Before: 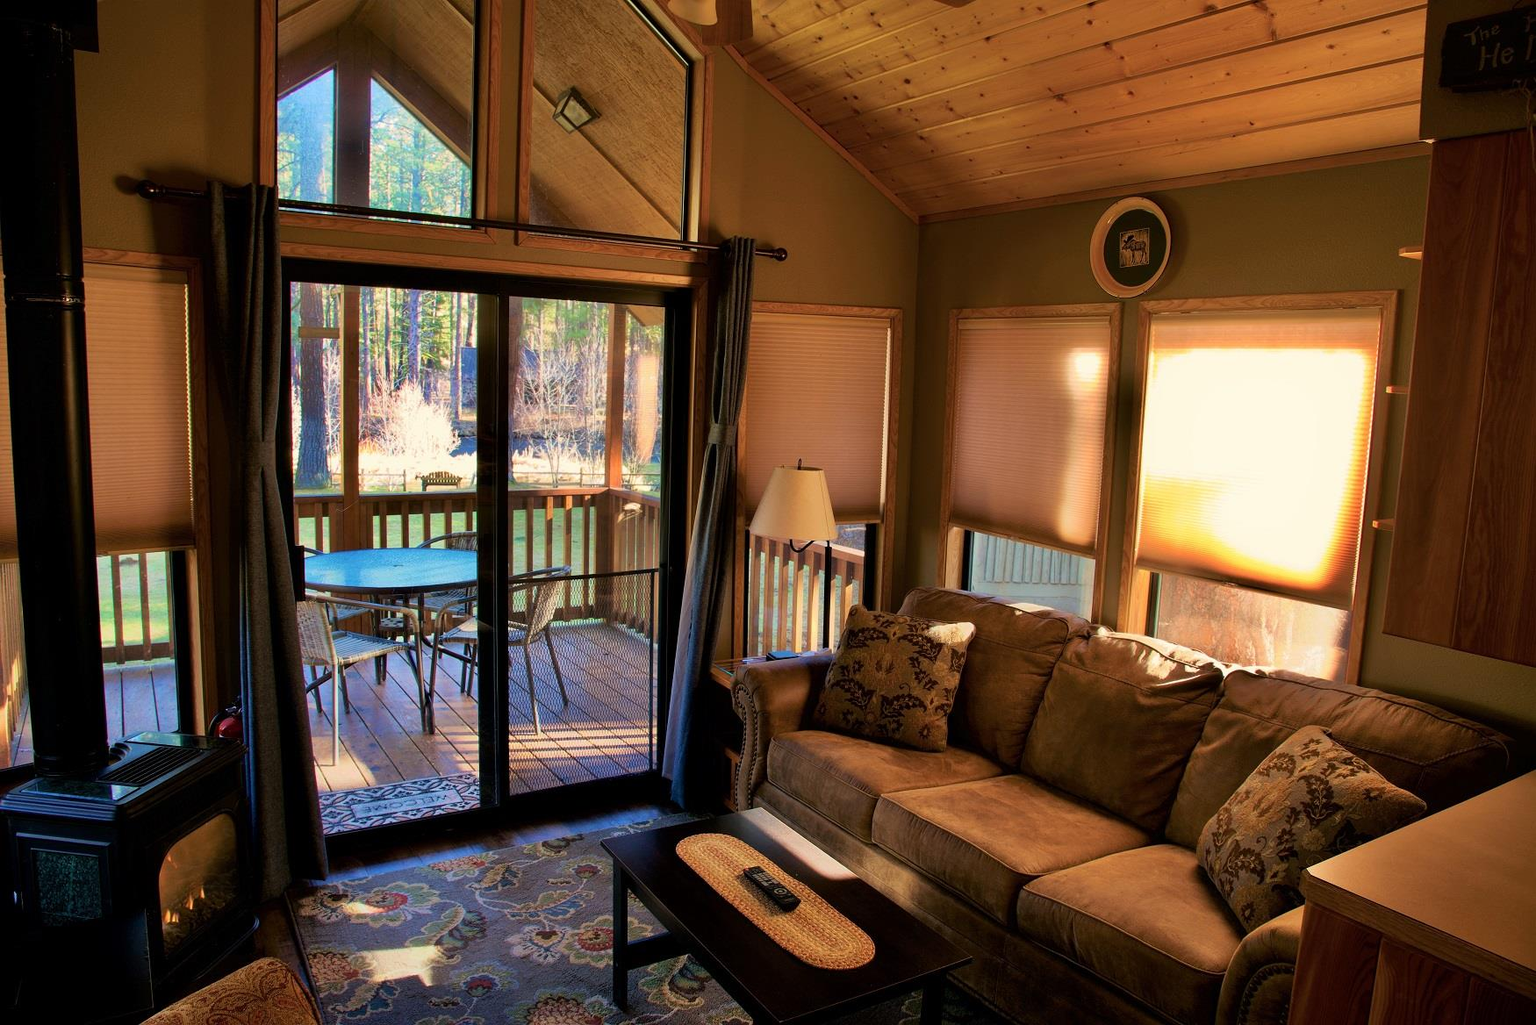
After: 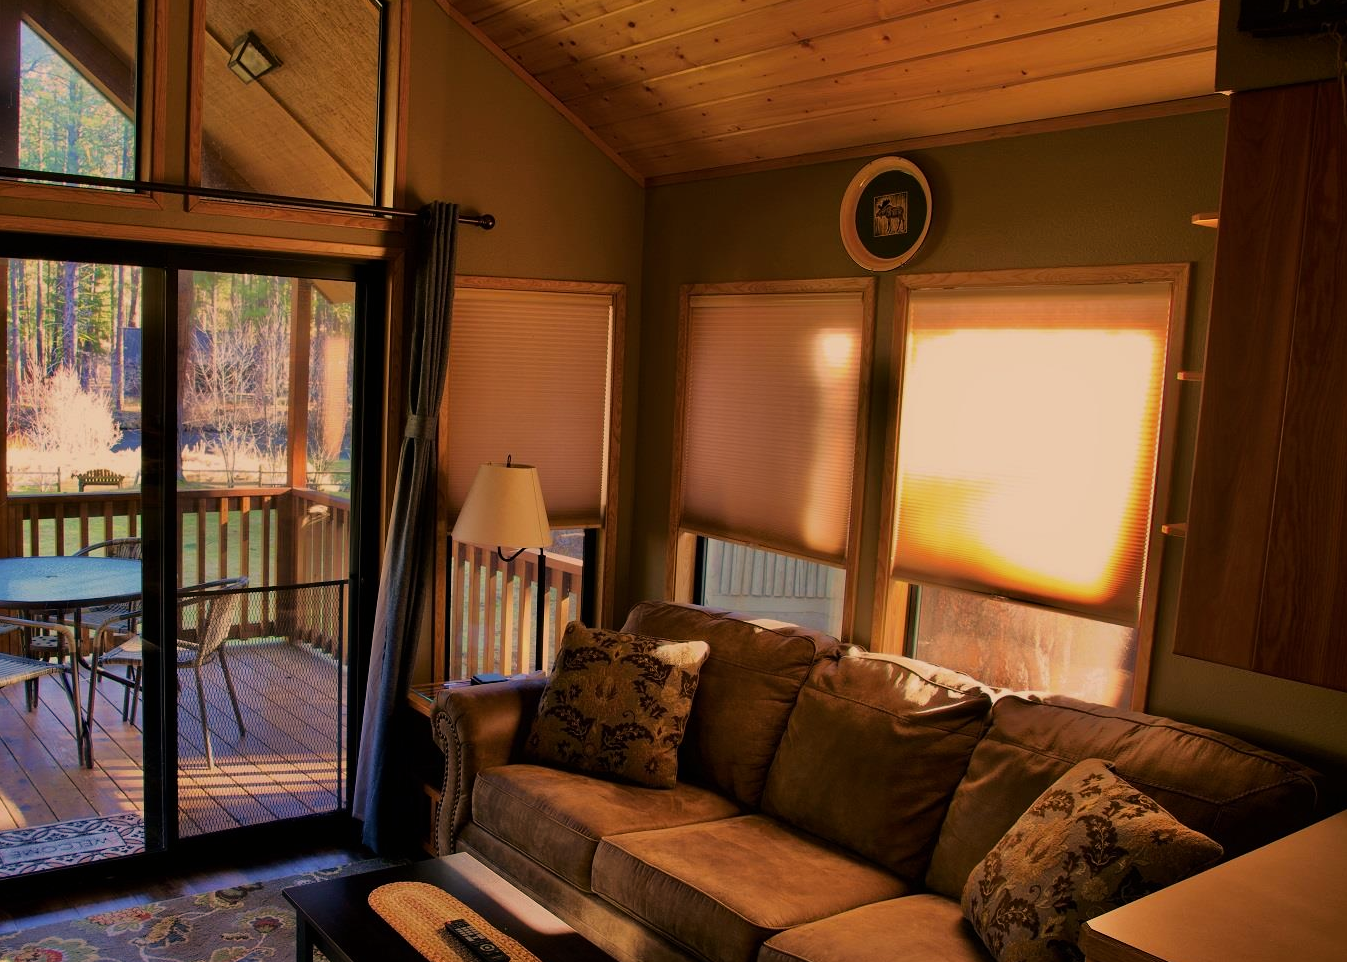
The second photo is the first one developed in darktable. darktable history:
crop: left 23.011%, top 5.849%, bottom 11.749%
color correction: highlights a* 11.55, highlights b* 11.82
exposure: black level correction 0, exposure 1.388 EV, compensate highlight preservation false
tone equalizer: -8 EV -1.99 EV, -7 EV -1.97 EV, -6 EV -1.98 EV, -5 EV -1.99 EV, -4 EV -1.97 EV, -3 EV -1.99 EV, -2 EV -1.98 EV, -1 EV -1.62 EV, +0 EV -1.98 EV
